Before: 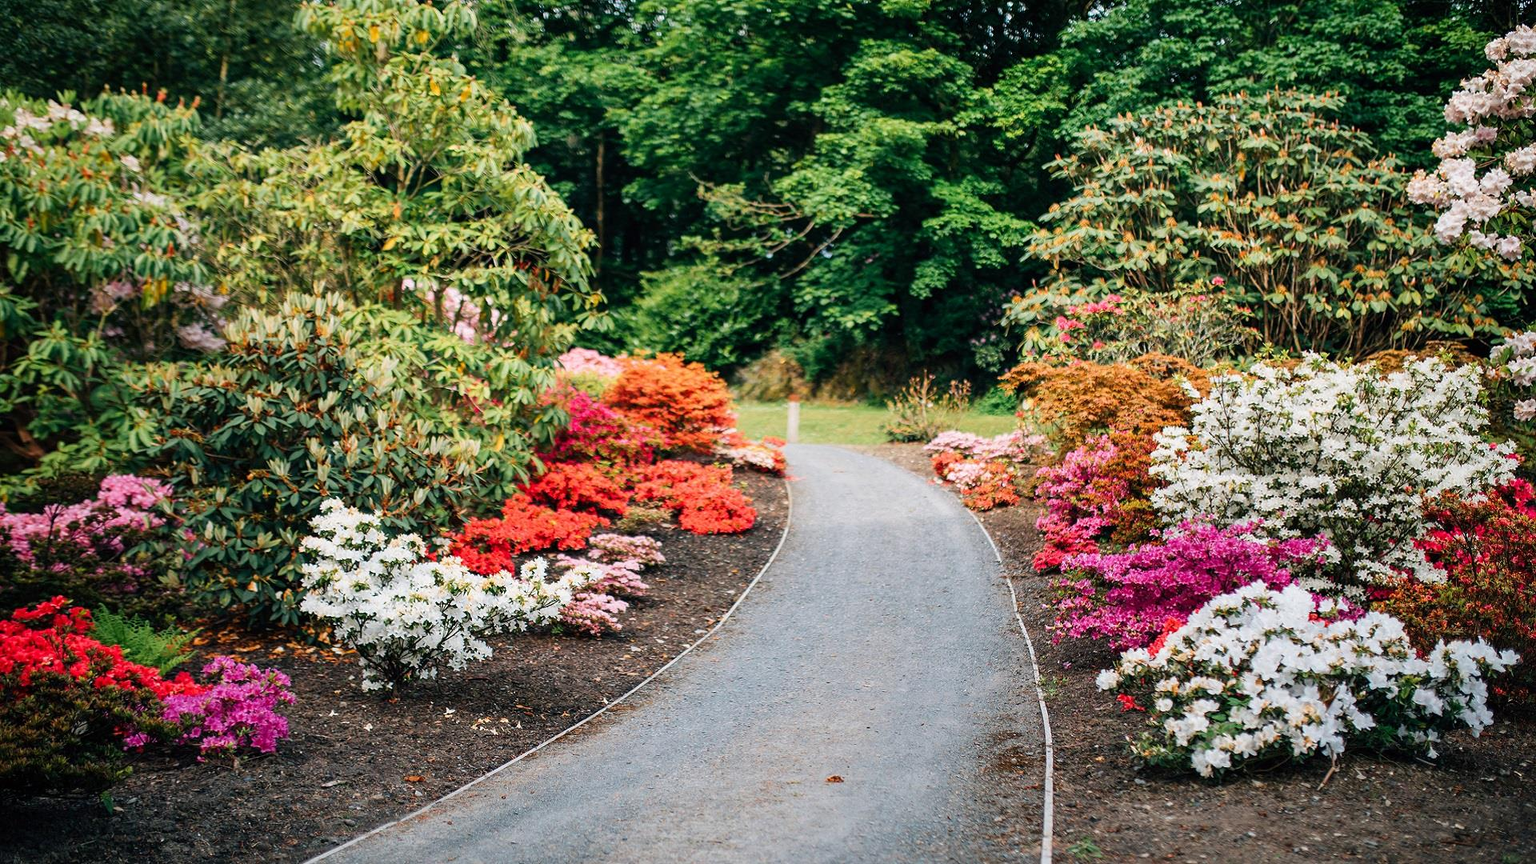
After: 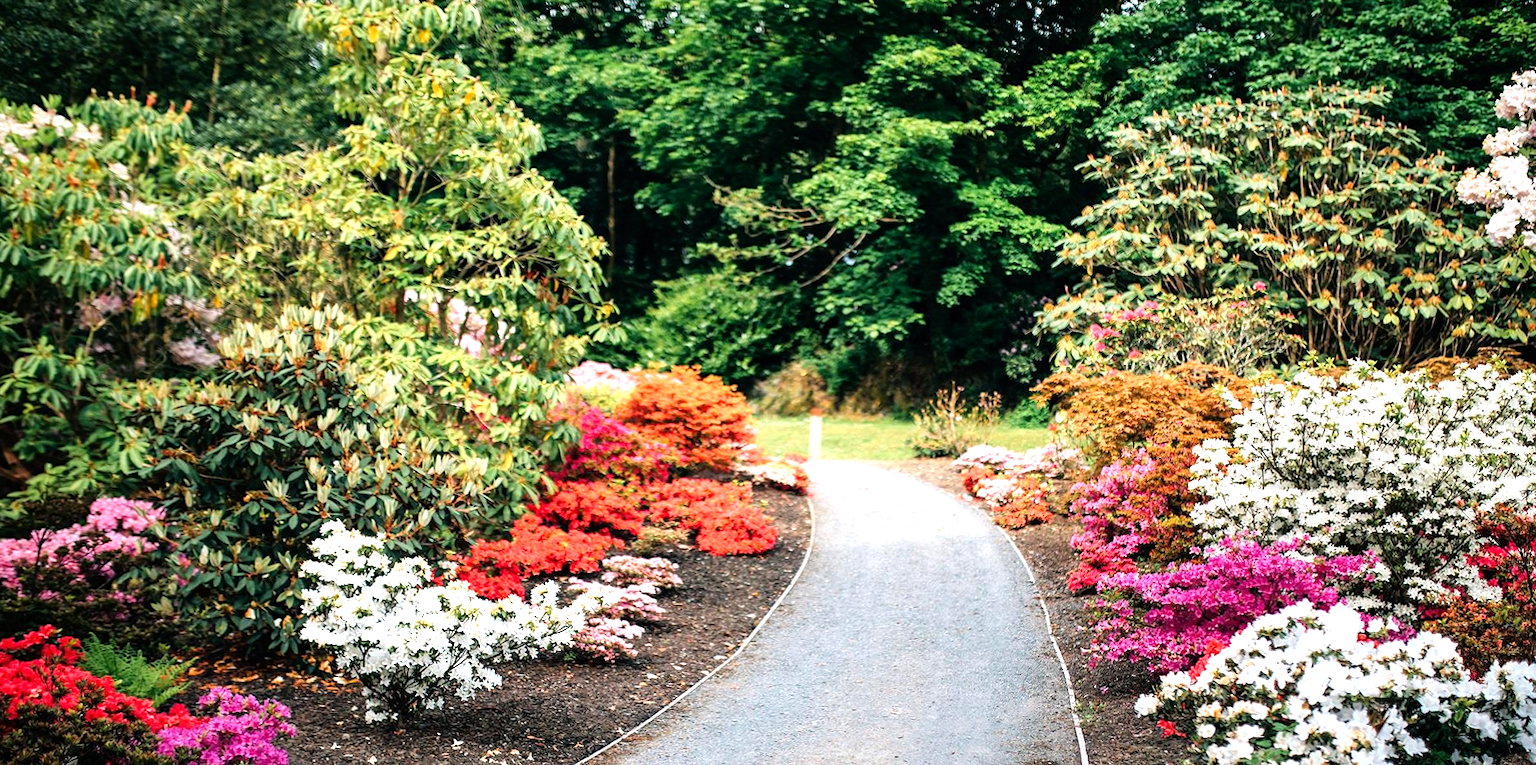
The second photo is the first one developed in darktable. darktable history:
tone equalizer: -8 EV -0.787 EV, -7 EV -0.686 EV, -6 EV -0.638 EV, -5 EV -0.405 EV, -3 EV 0.376 EV, -2 EV 0.6 EV, -1 EV 0.675 EV, +0 EV 0.754 EV
crop and rotate: angle 0.414°, left 0.399%, right 2.907%, bottom 14.306%
